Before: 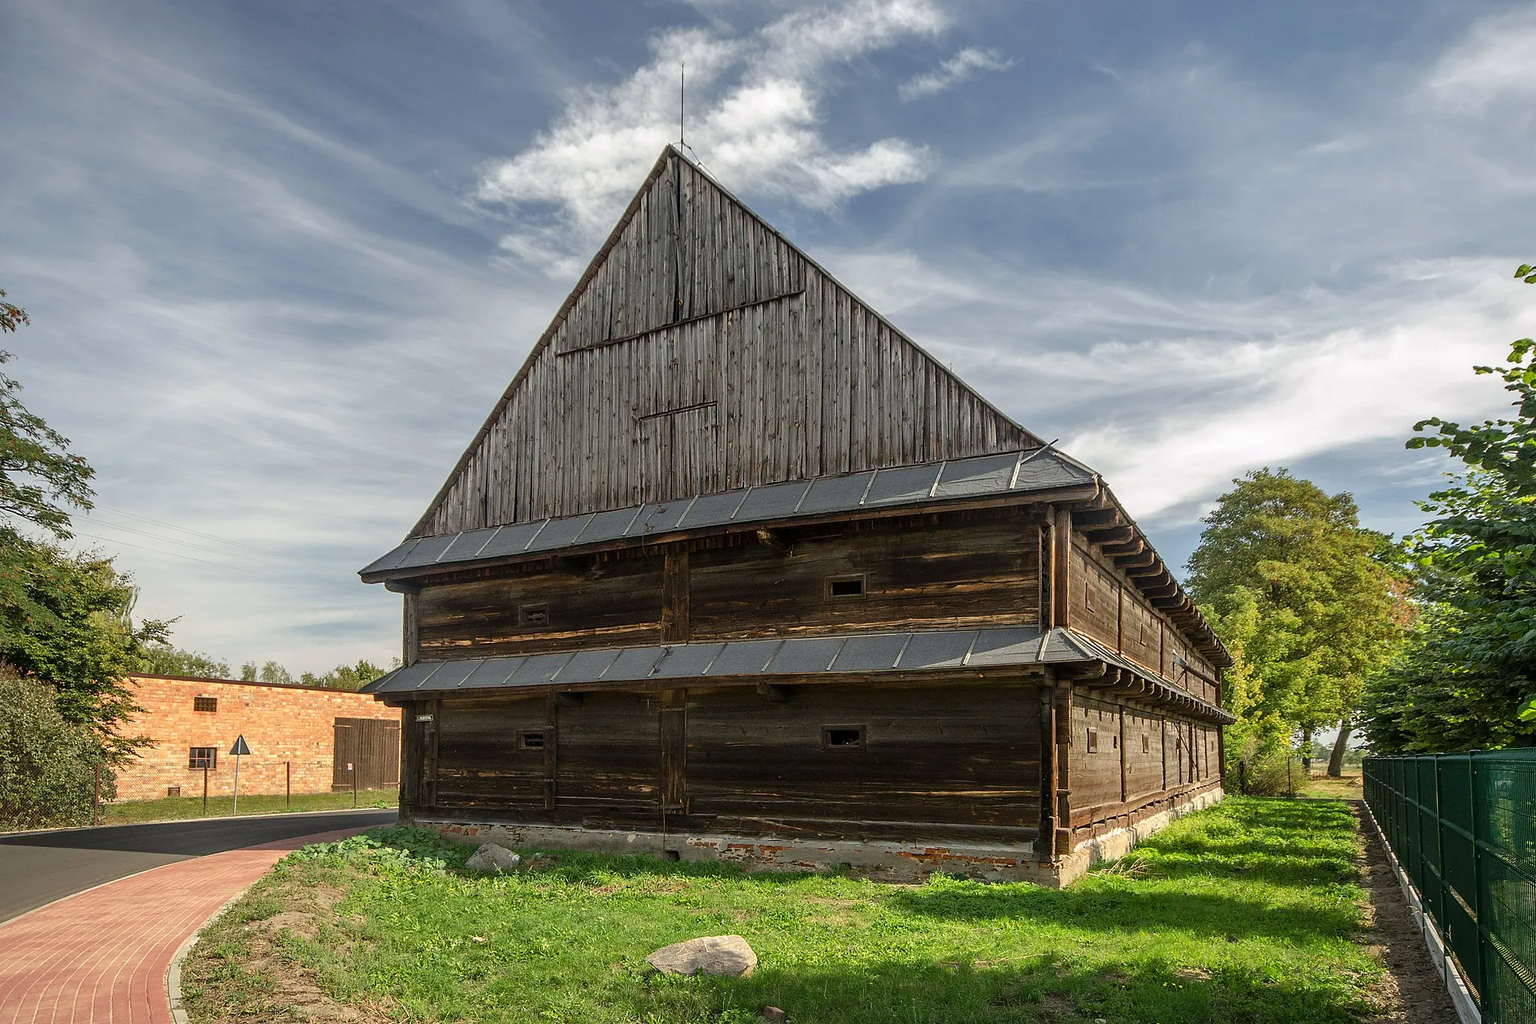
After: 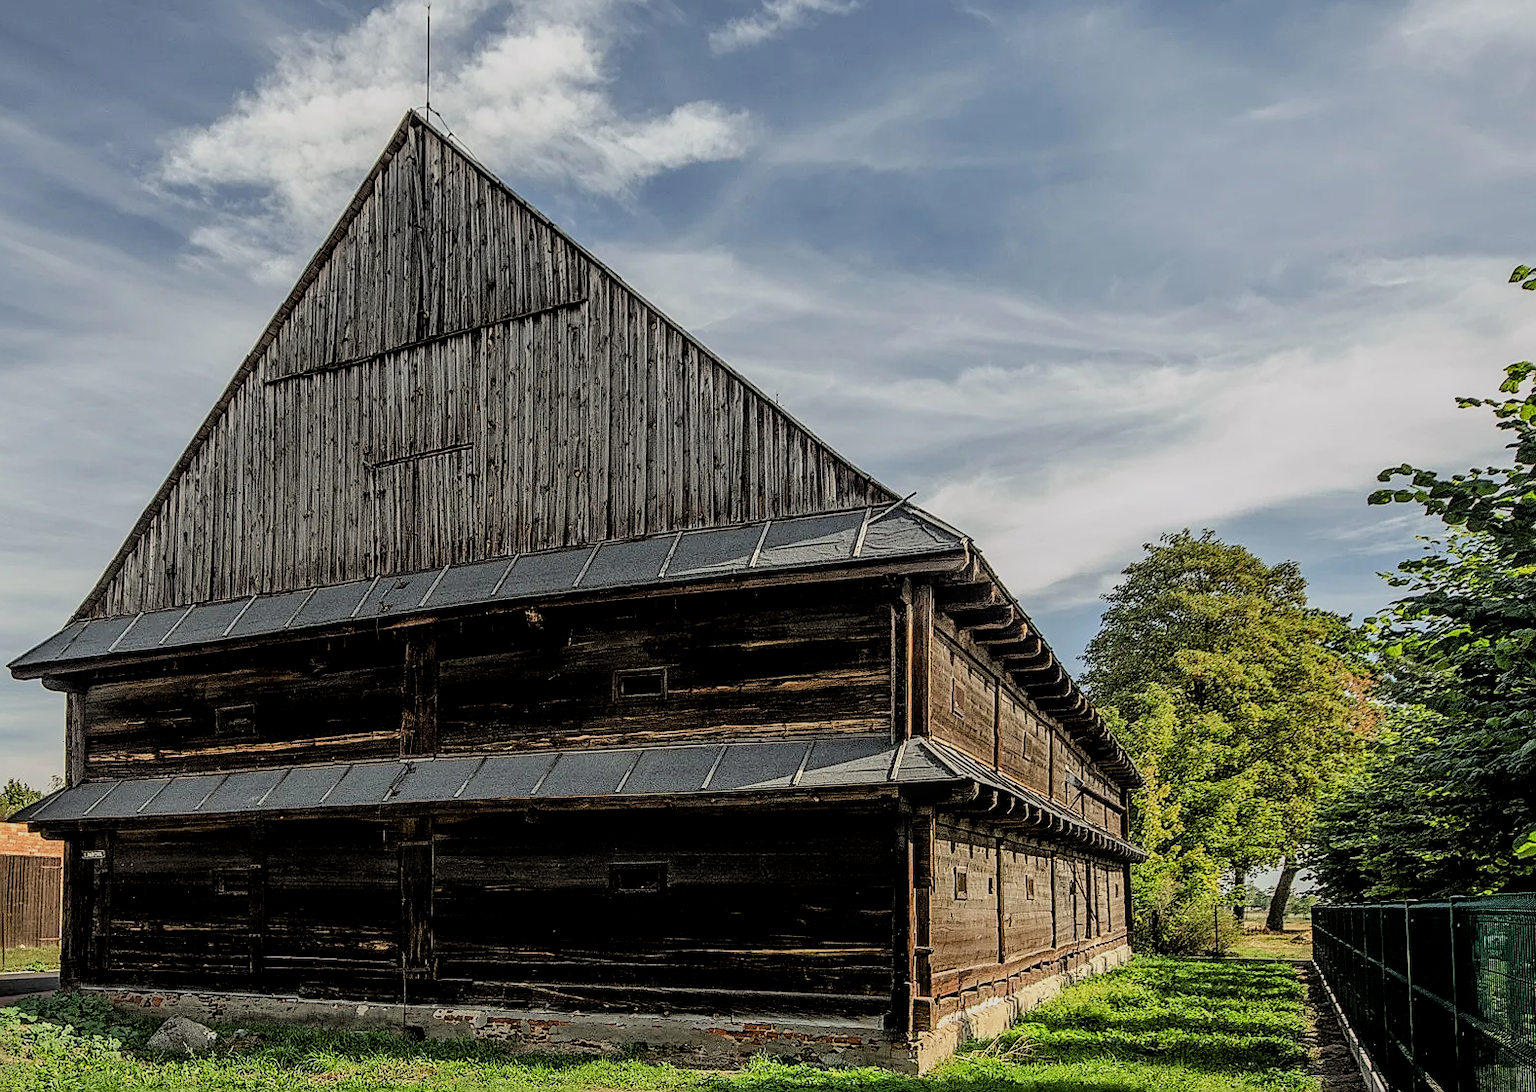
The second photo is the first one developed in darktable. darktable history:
sharpen: on, module defaults
local contrast: on, module defaults
crop: left 22.972%, top 5.882%, bottom 11.85%
filmic rgb: black relative exposure -4.22 EV, white relative exposure 5.16 EV, hardness 2.12, contrast 1.163, color science v6 (2022)
